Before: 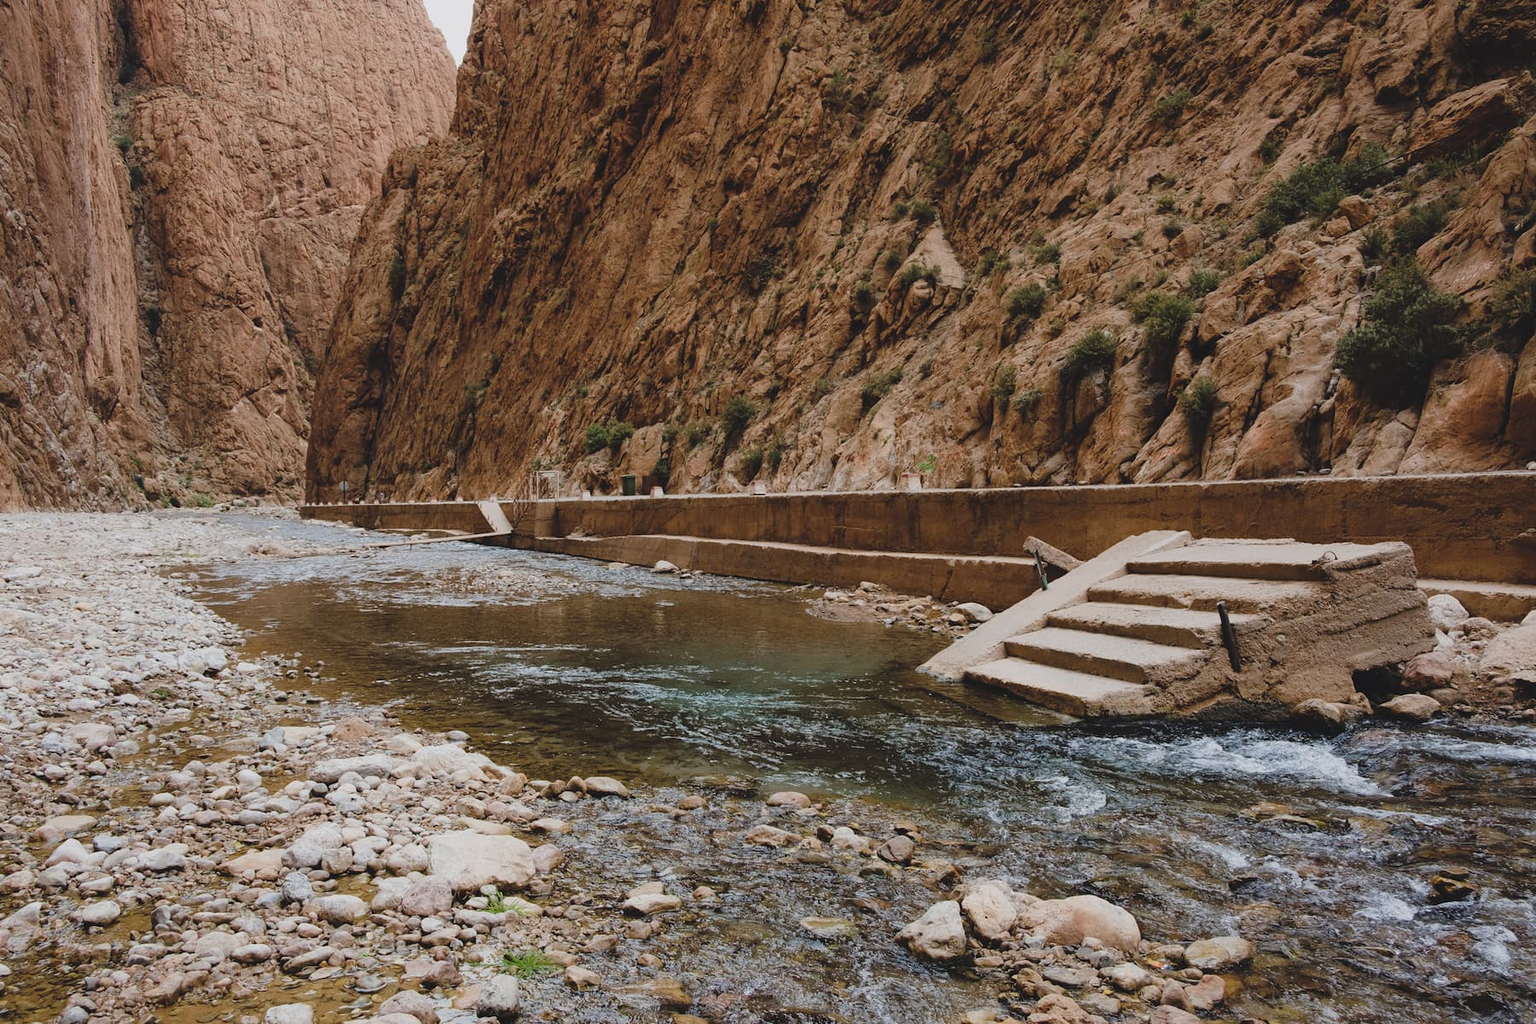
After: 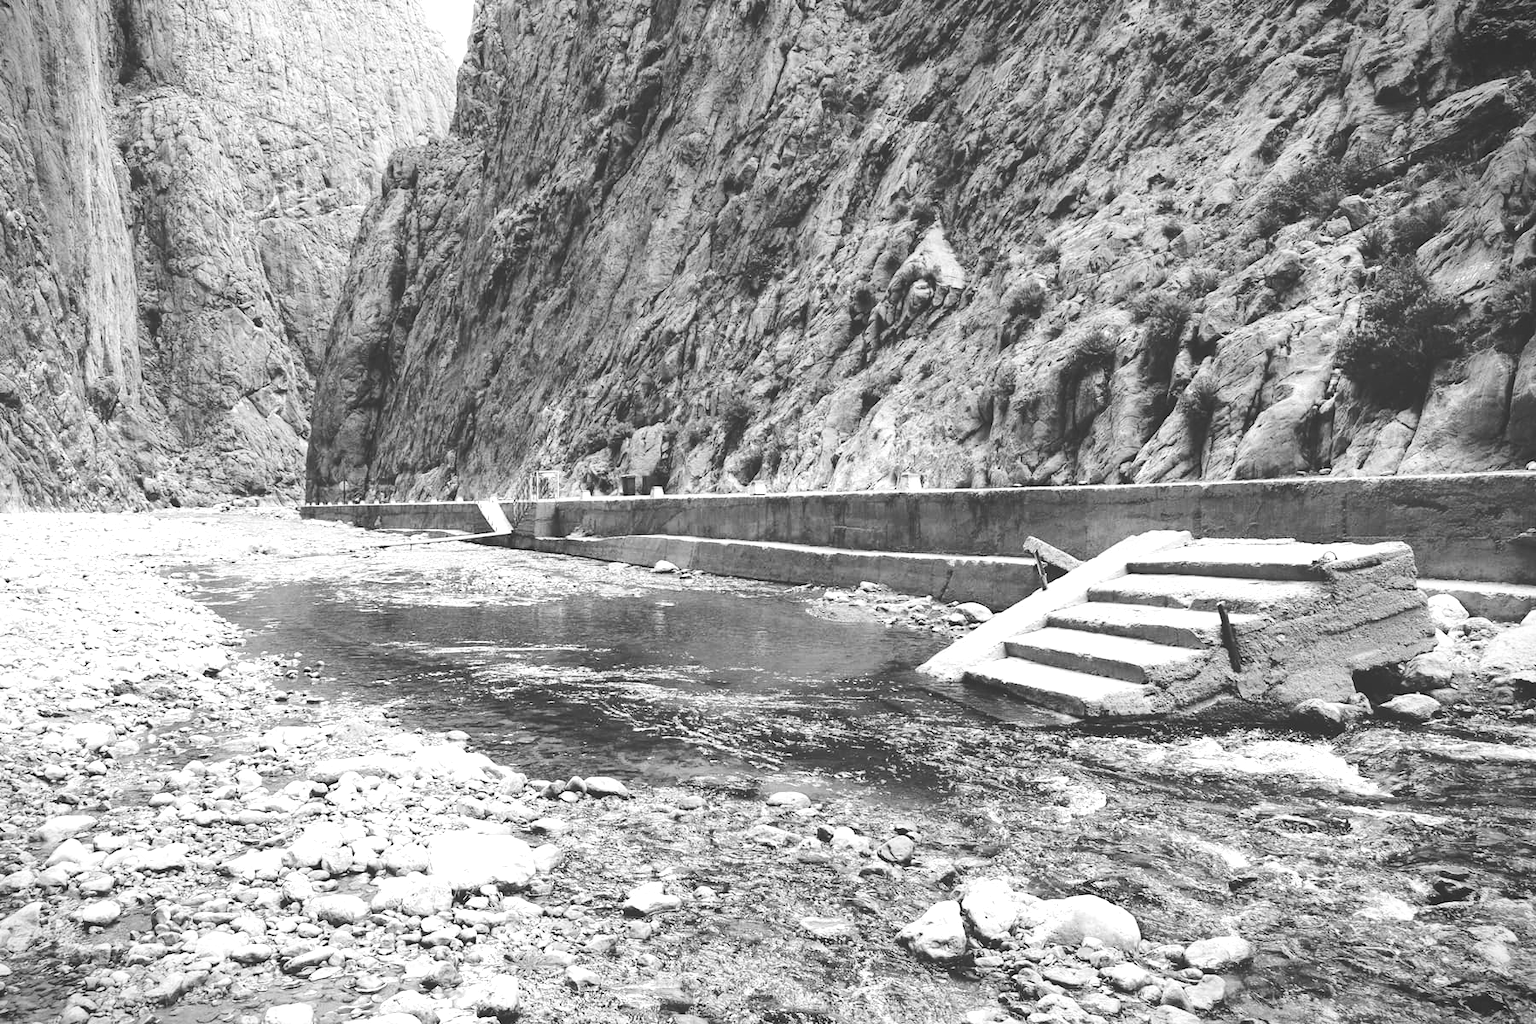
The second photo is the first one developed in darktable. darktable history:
monochrome: on, module defaults
colorize: saturation 60%, source mix 100%
vignetting: fall-off start 97.23%, saturation -0.024, center (-0.033, -0.042), width/height ratio 1.179, unbound false
base curve: curves: ch0 [(0, 0) (0.028, 0.03) (0.121, 0.232) (0.46, 0.748) (0.859, 0.968) (1, 1)], preserve colors none
